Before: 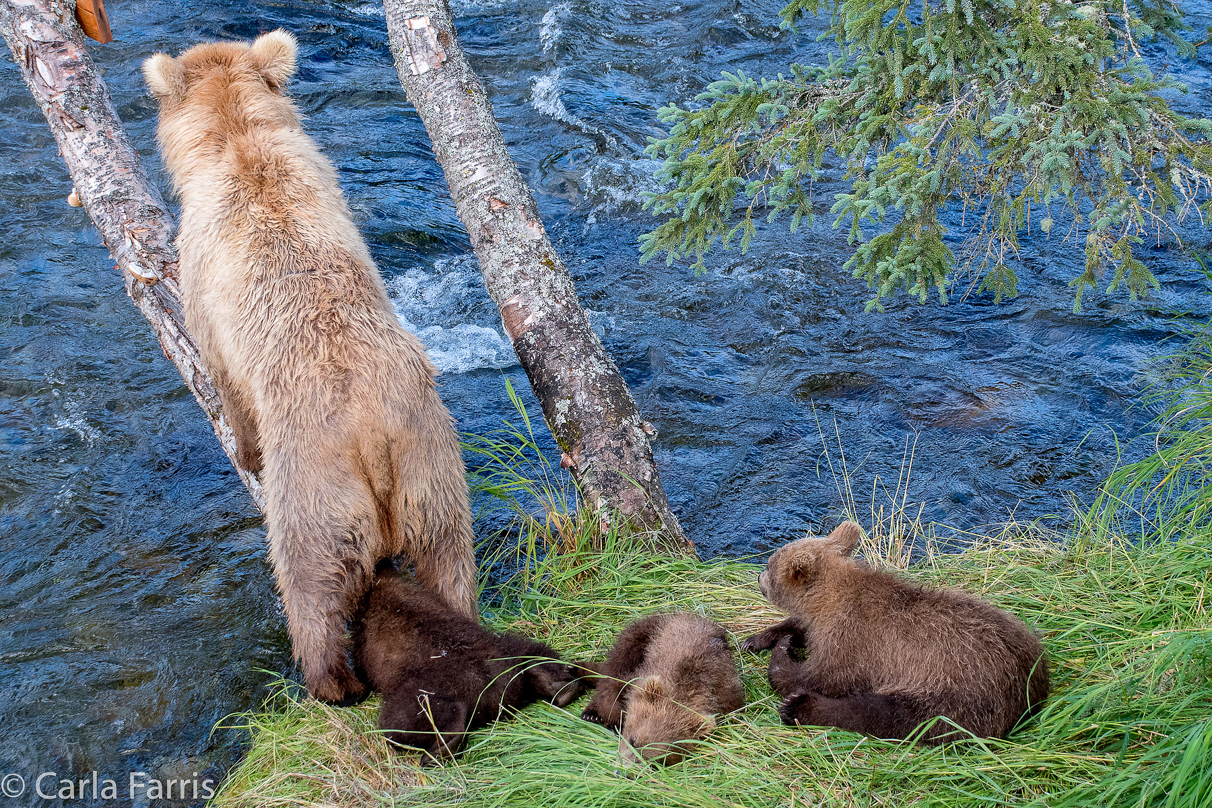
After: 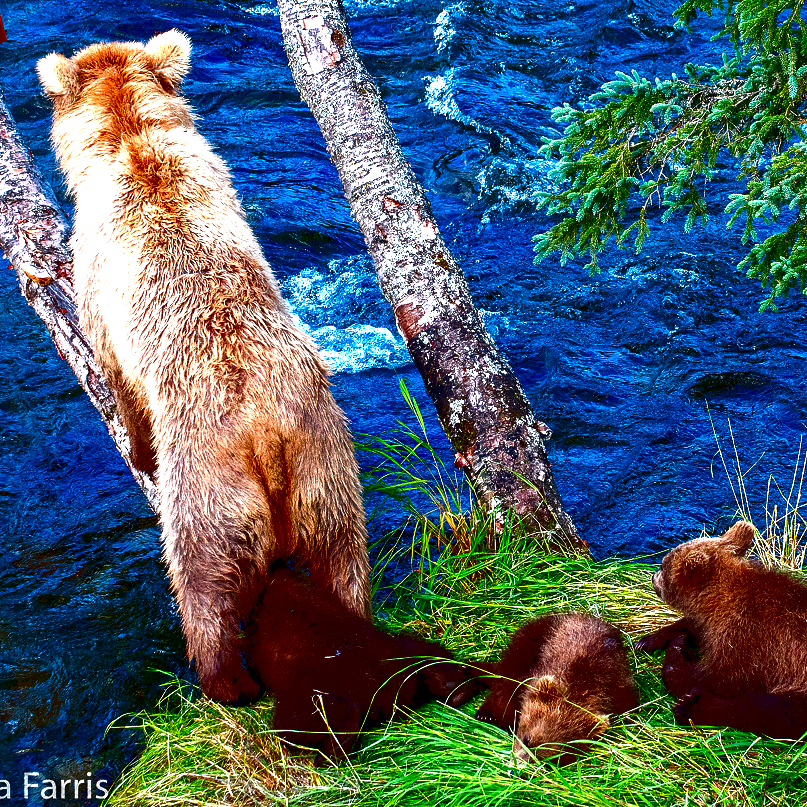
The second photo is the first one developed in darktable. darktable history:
crop and rotate: left 8.786%, right 24.548%
contrast brightness saturation: brightness -1, saturation 1
exposure: exposure 0.935 EV, compensate highlight preservation false
